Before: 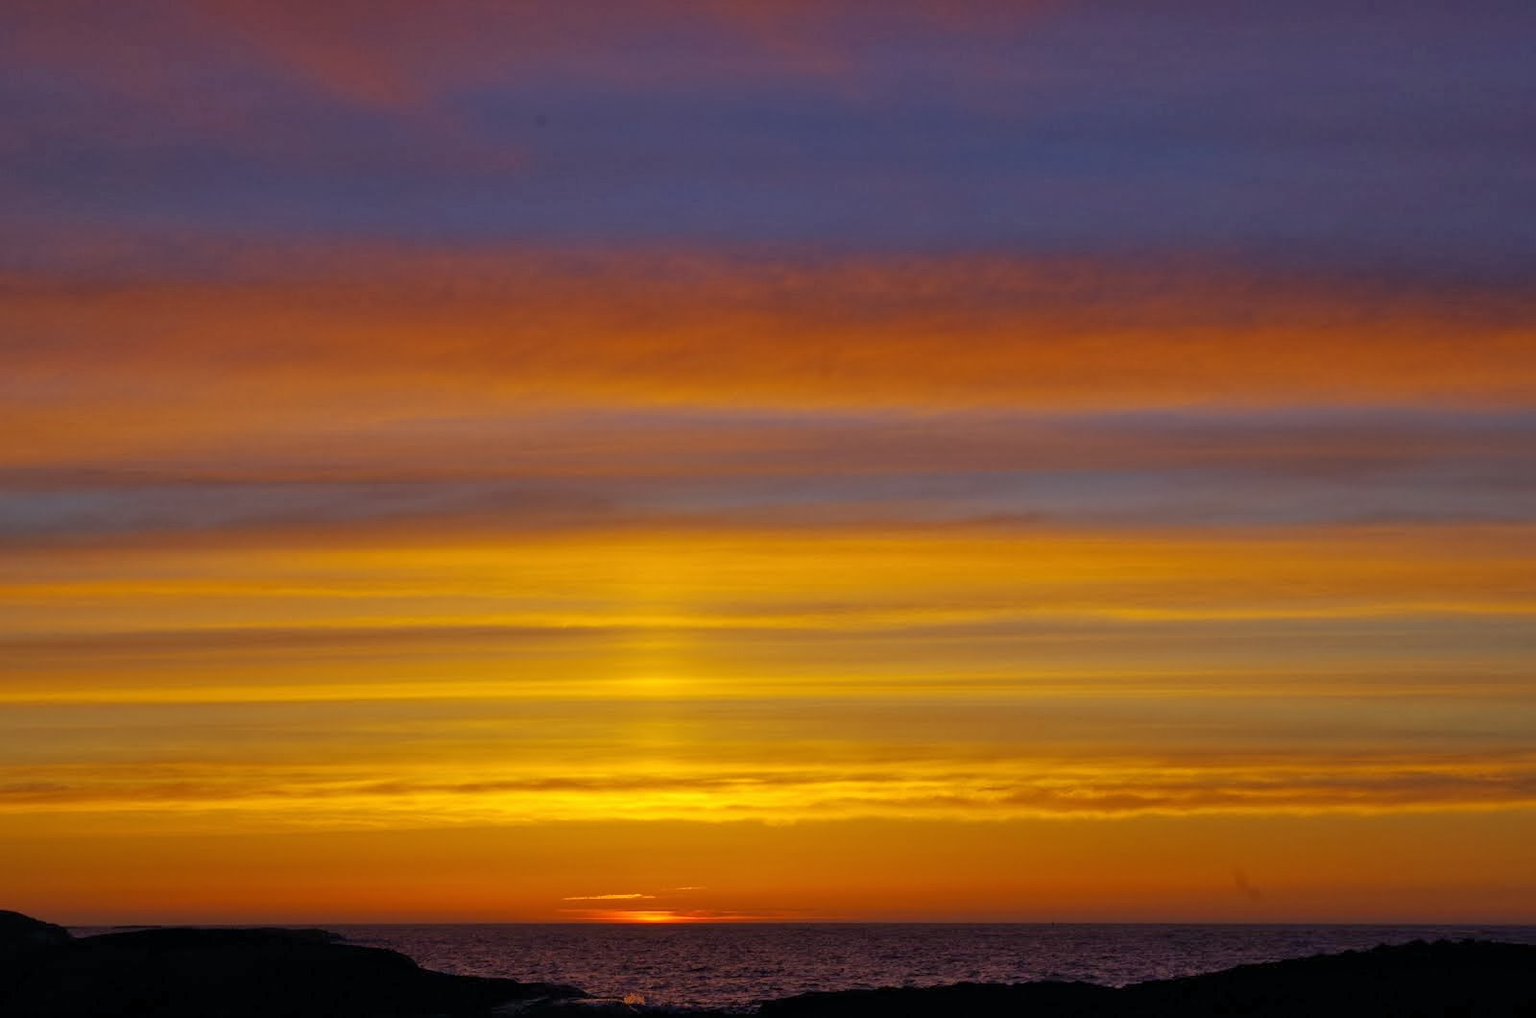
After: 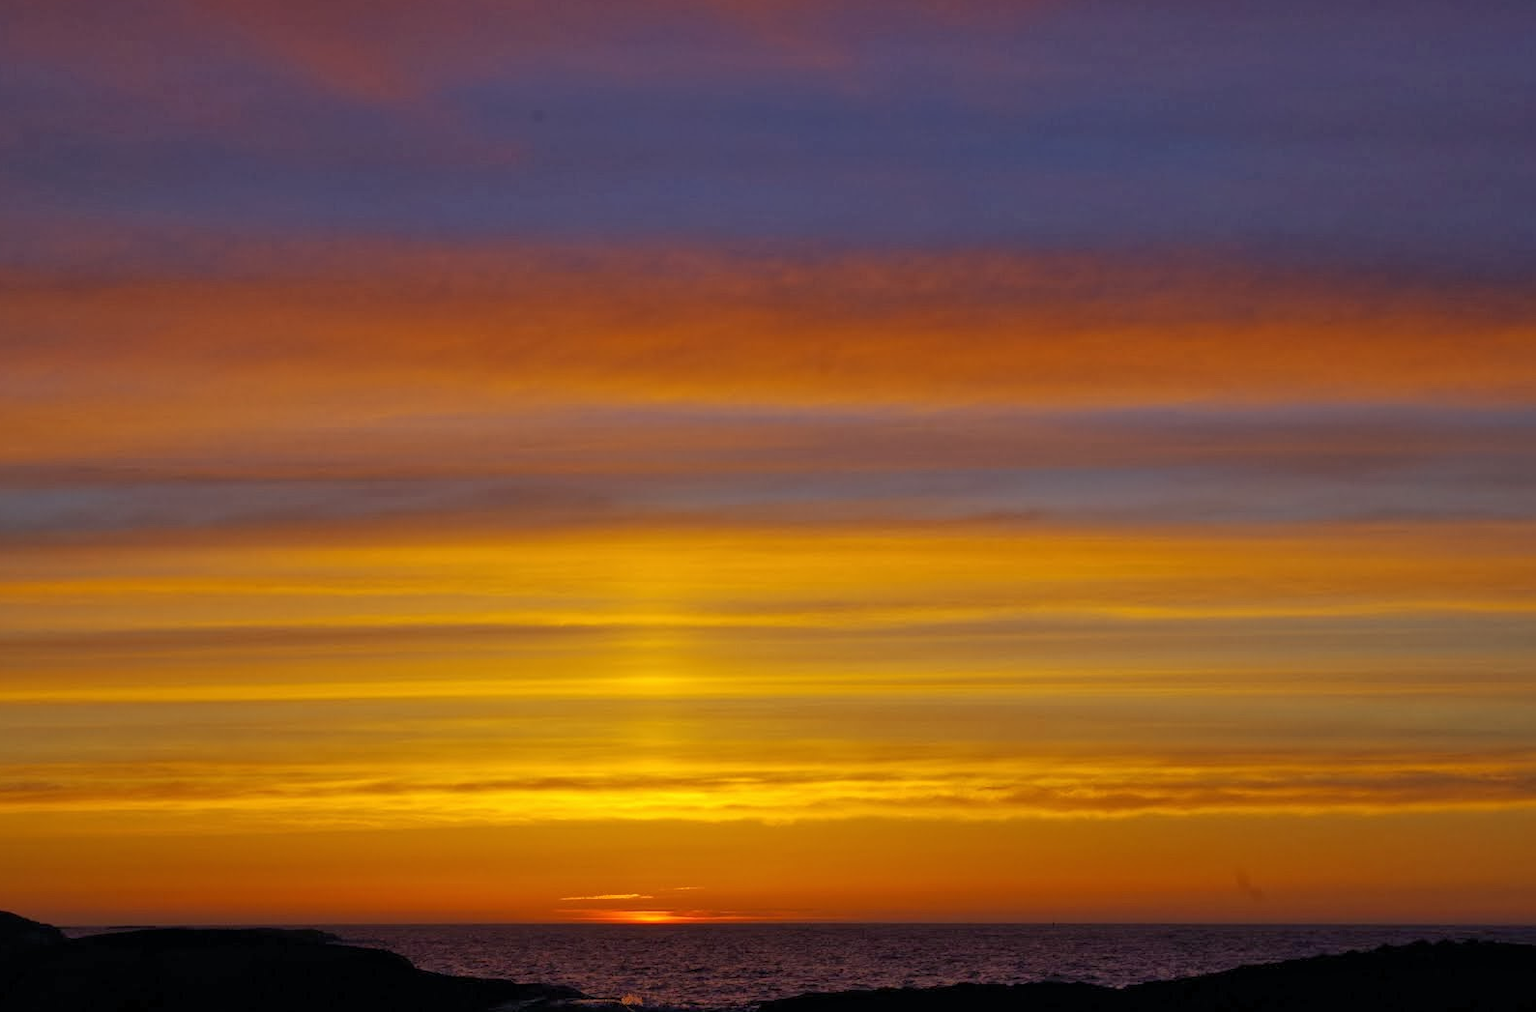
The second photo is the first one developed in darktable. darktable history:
crop: left 0.487%, top 0.597%, right 0.159%, bottom 0.624%
